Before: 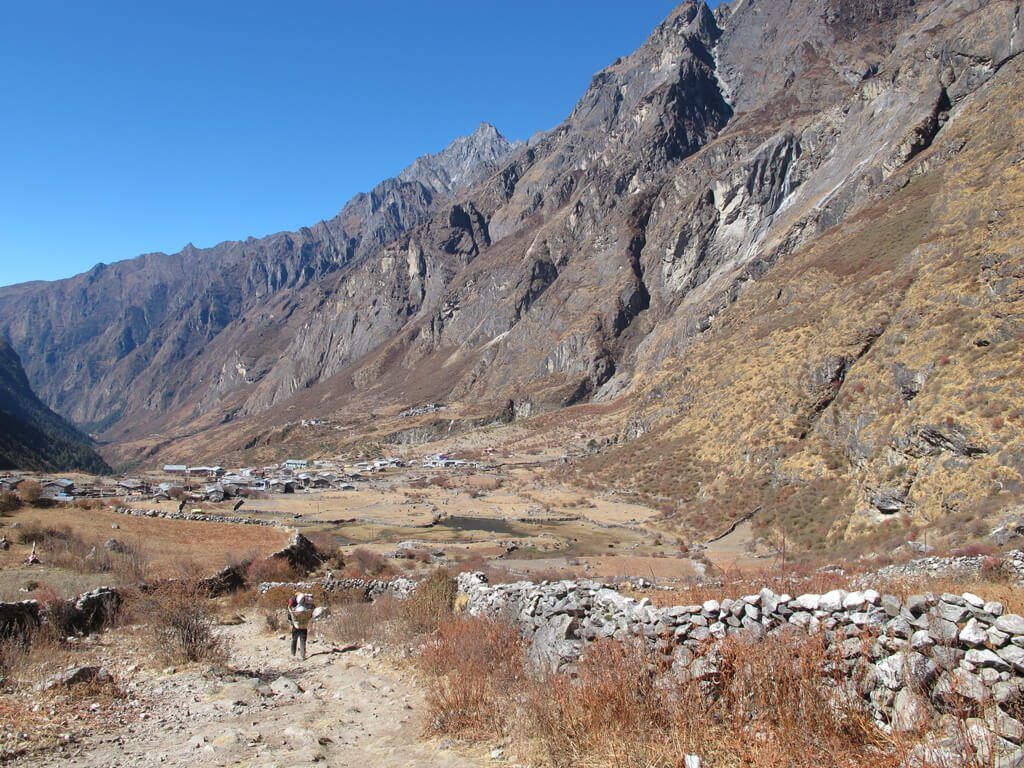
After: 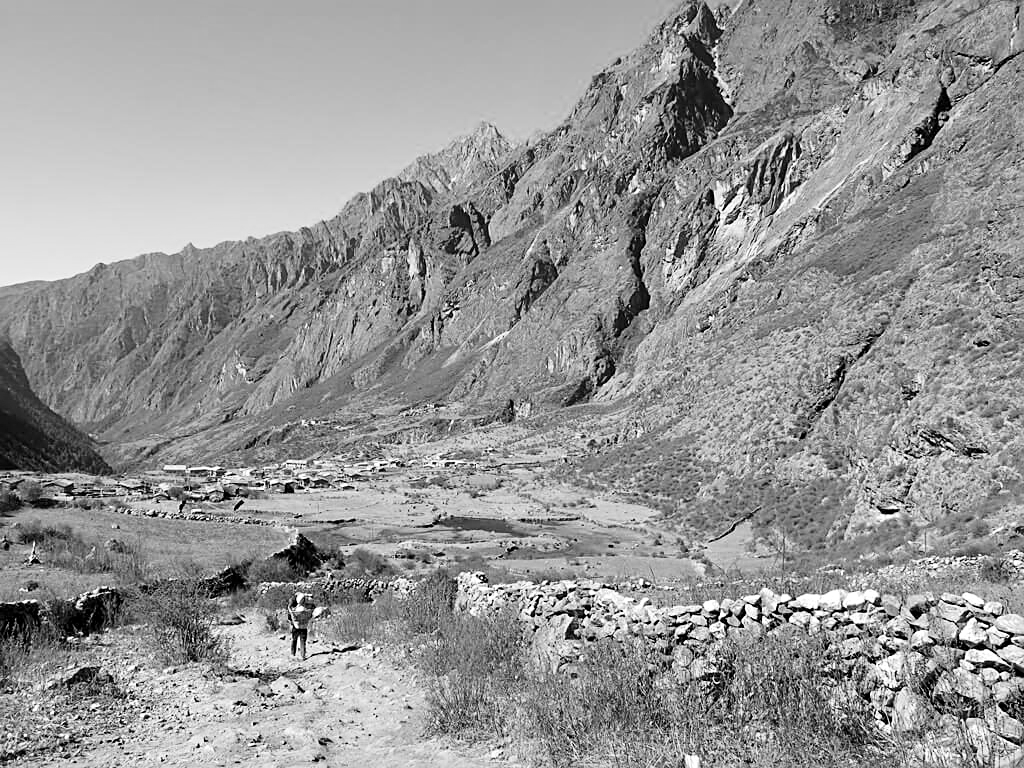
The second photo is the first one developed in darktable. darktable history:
color calibration: output gray [0.23, 0.37, 0.4, 0], gray › normalize channels true, illuminant same as pipeline (D50), adaptation XYZ, x 0.346, y 0.359, gamut compression 0
sharpen: on, module defaults
contrast equalizer: octaves 7, y [[0.6 ×6], [0.55 ×6], [0 ×6], [0 ×6], [0 ×6]], mix 0.3
tone curve: curves: ch0 [(0, 0) (0.004, 0.001) (0.133, 0.112) (0.325, 0.362) (0.832, 0.893) (1, 1)], color space Lab, linked channels, preserve colors none
